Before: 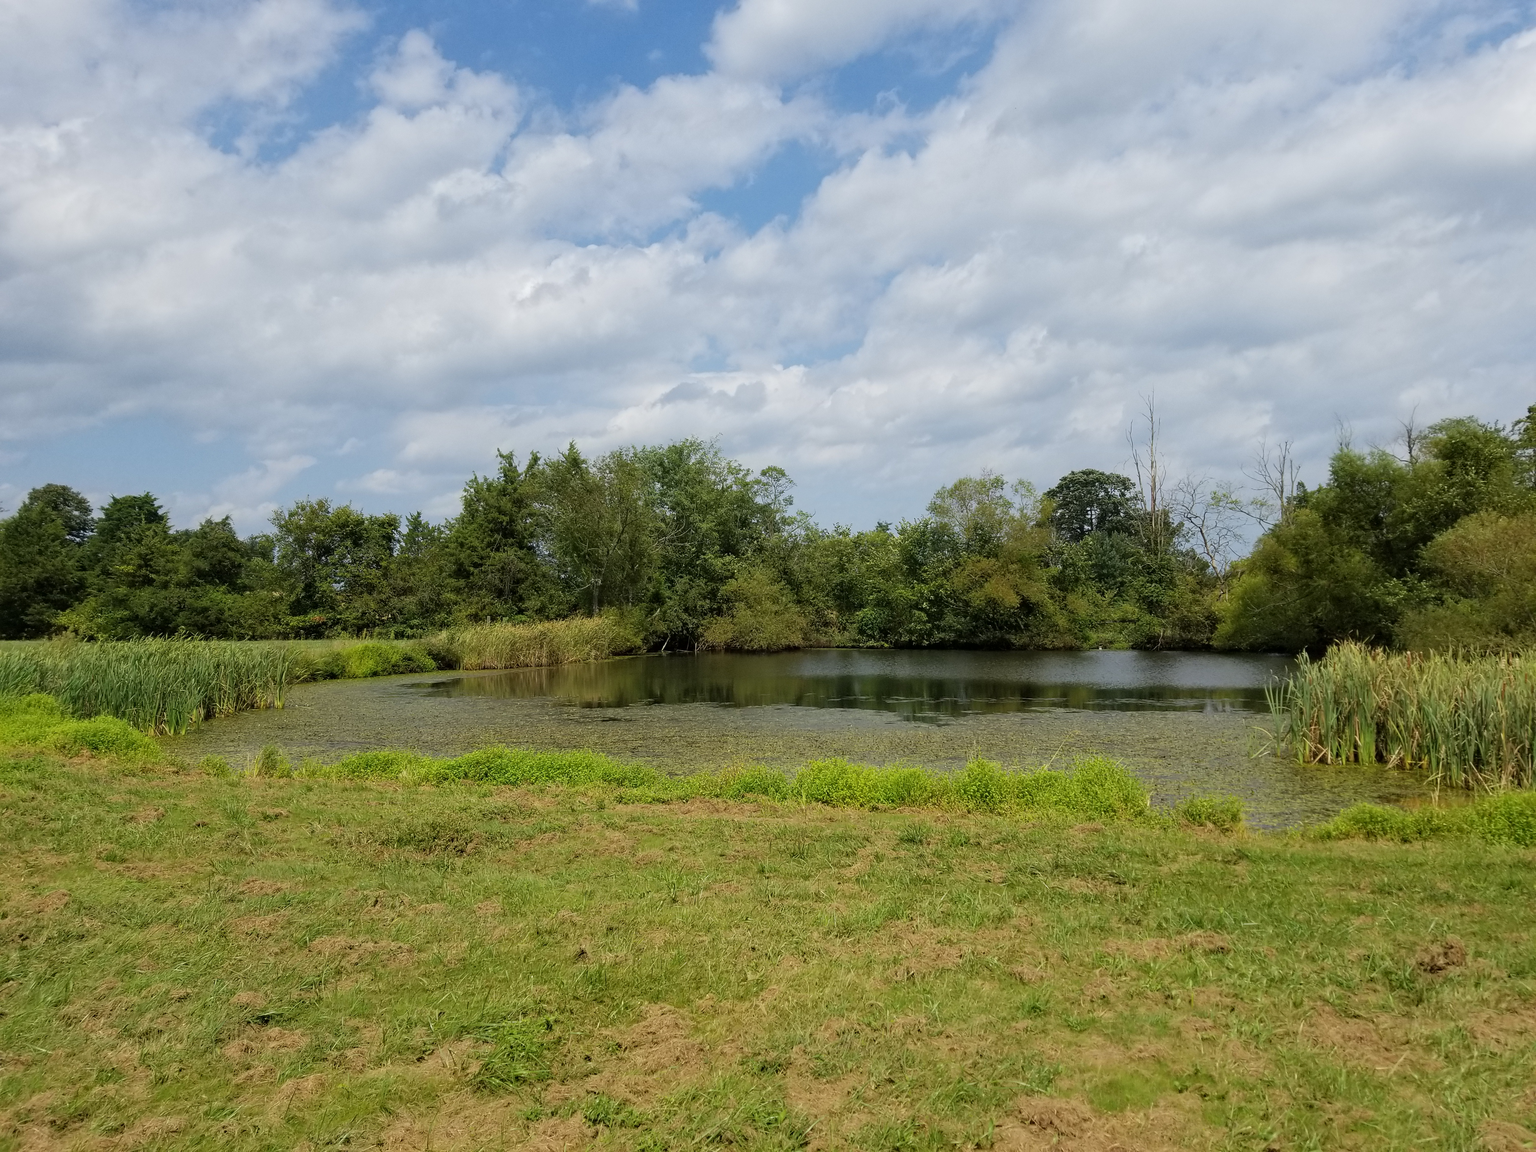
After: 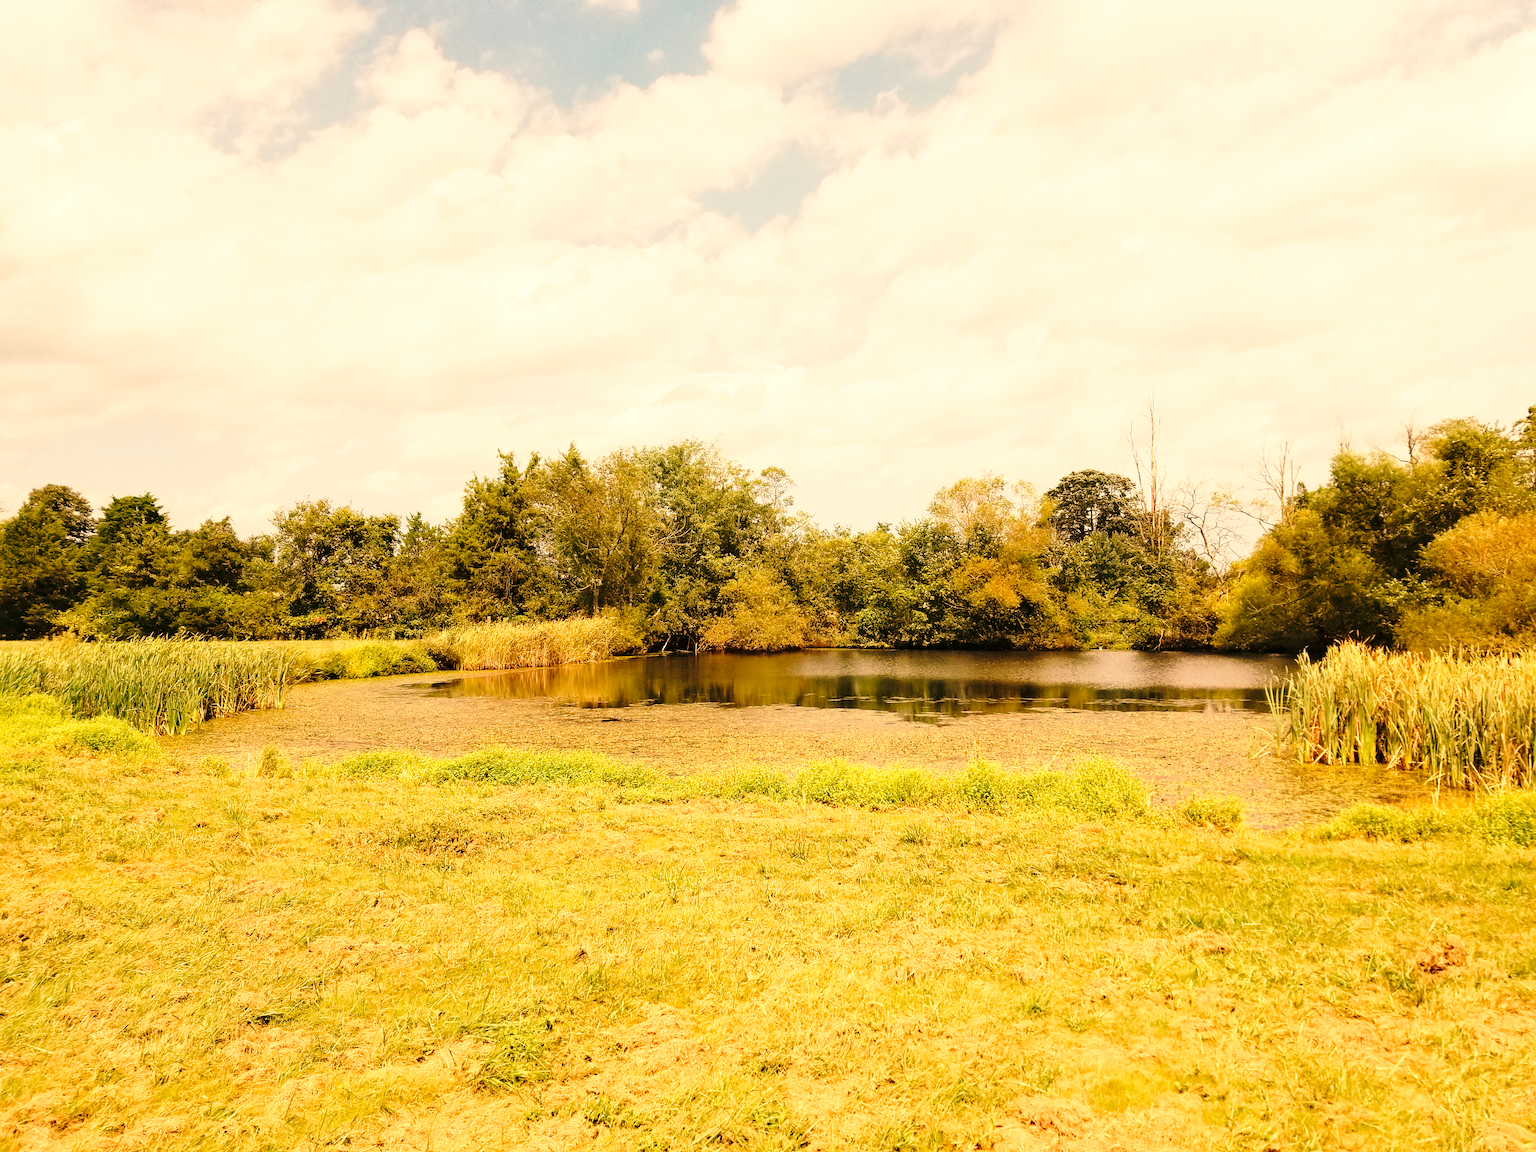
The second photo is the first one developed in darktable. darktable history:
white balance: red 1.467, blue 0.684
base curve: curves: ch0 [(0, 0) (0.028, 0.03) (0.105, 0.232) (0.387, 0.748) (0.754, 0.968) (1, 1)], fusion 1, exposure shift 0.576, preserve colors none
